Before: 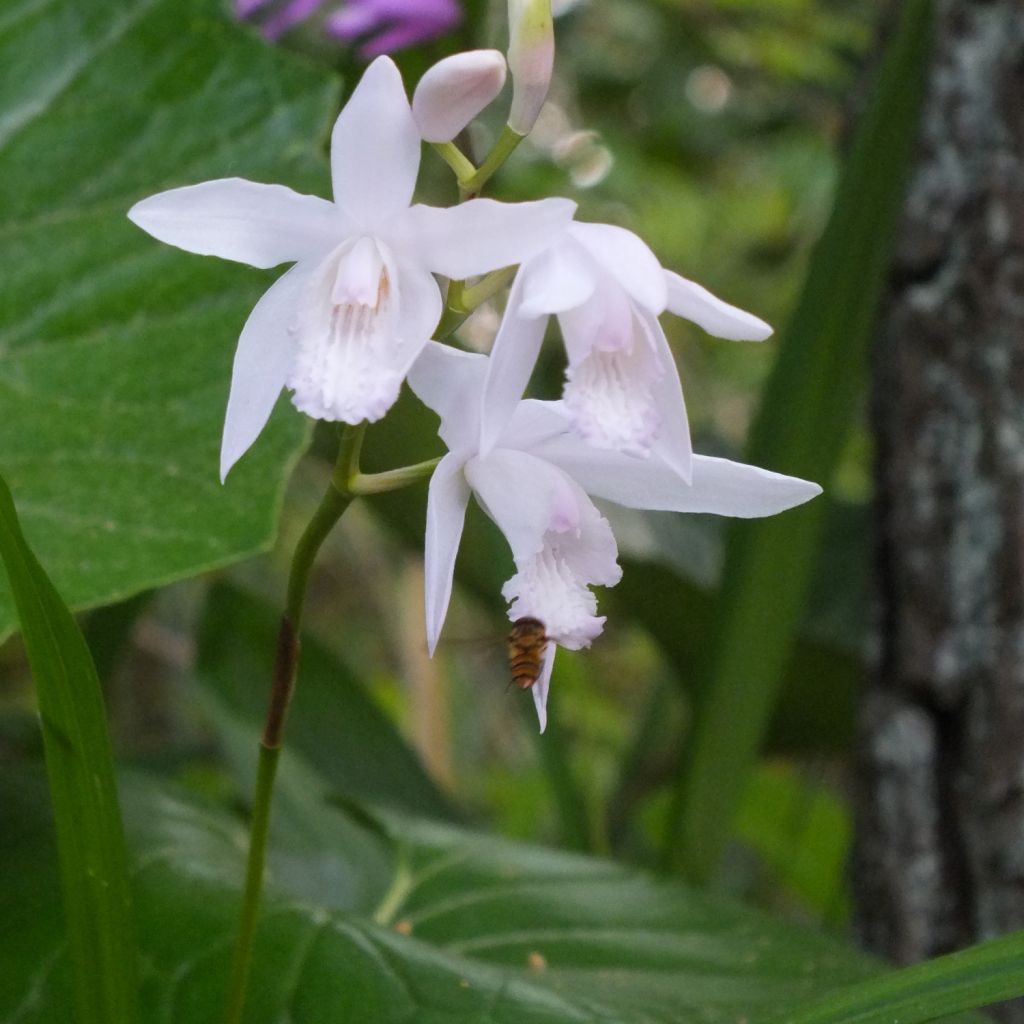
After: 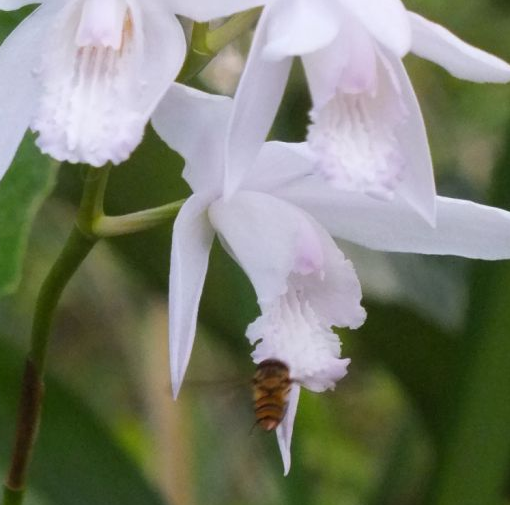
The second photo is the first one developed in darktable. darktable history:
crop: left 25.019%, top 25.249%, right 25.079%, bottom 25.382%
